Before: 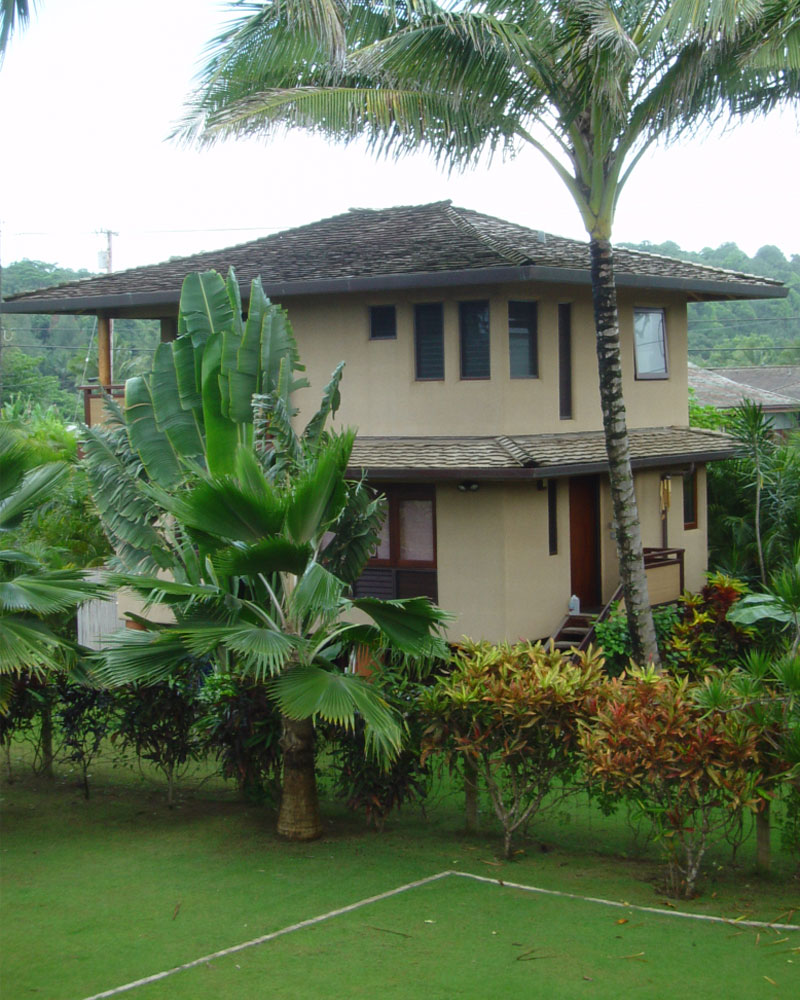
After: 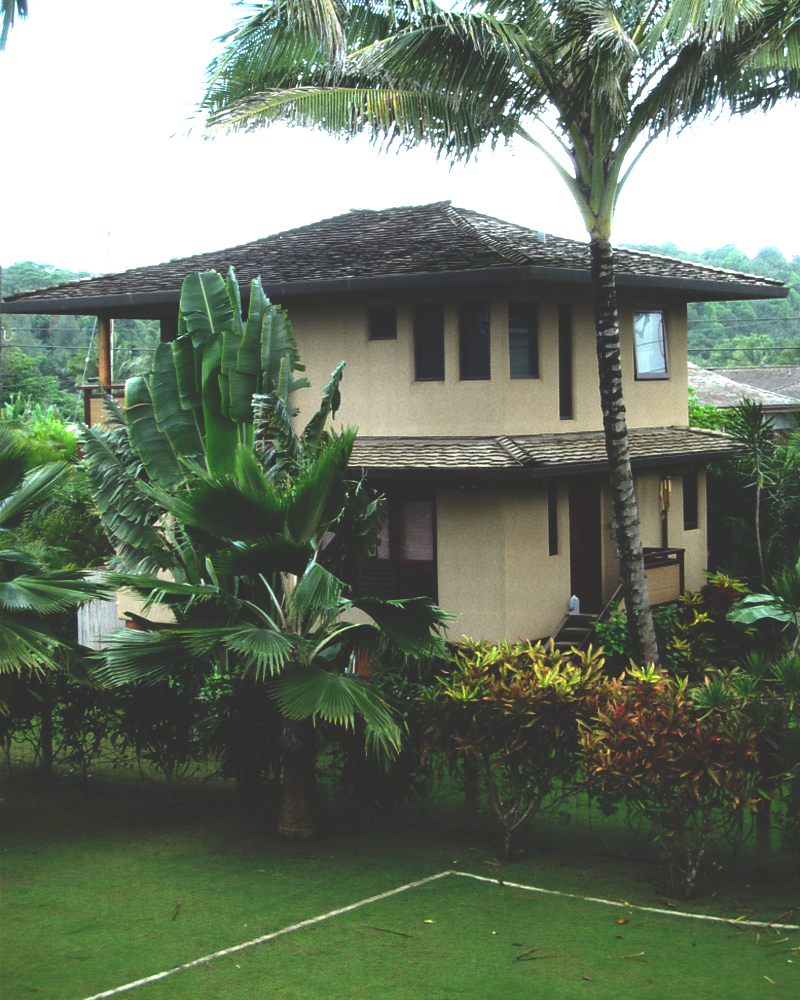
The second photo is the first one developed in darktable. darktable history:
tone equalizer: -8 EV -1.08 EV, -7 EV -1.01 EV, -6 EV -0.867 EV, -5 EV -0.578 EV, -3 EV 0.578 EV, -2 EV 0.867 EV, -1 EV 1.01 EV, +0 EV 1.08 EV, edges refinement/feathering 500, mask exposure compensation -1.57 EV, preserve details no
rgb curve: curves: ch0 [(0, 0.186) (0.314, 0.284) (0.775, 0.708) (1, 1)], compensate middle gray true, preserve colors none
